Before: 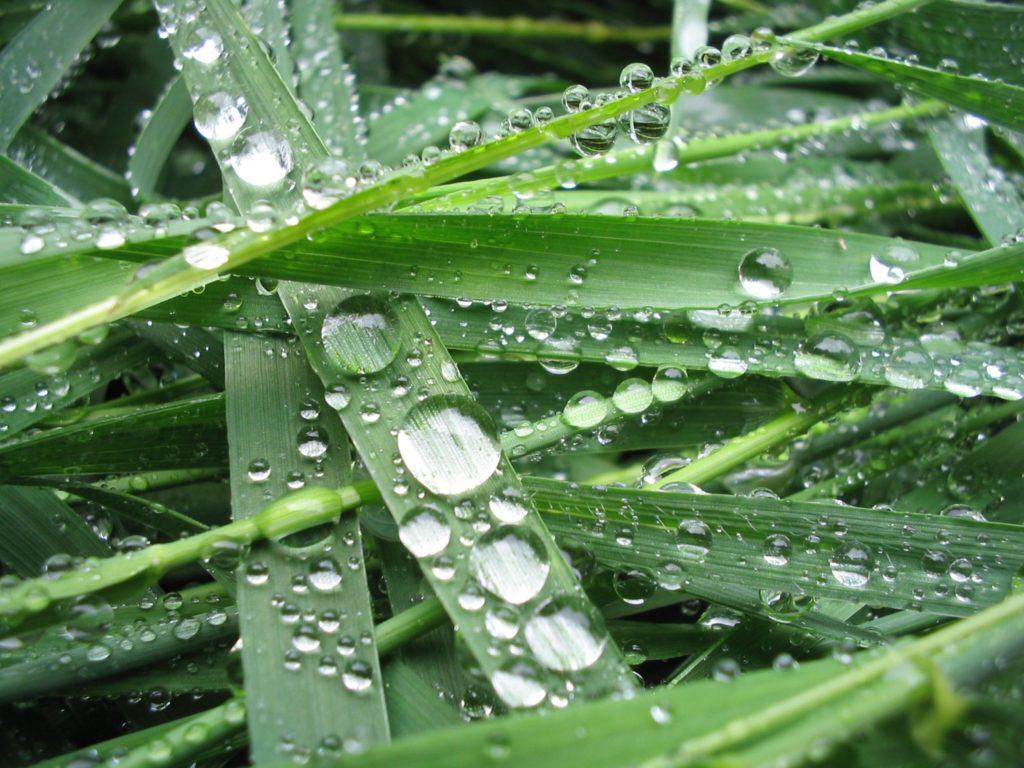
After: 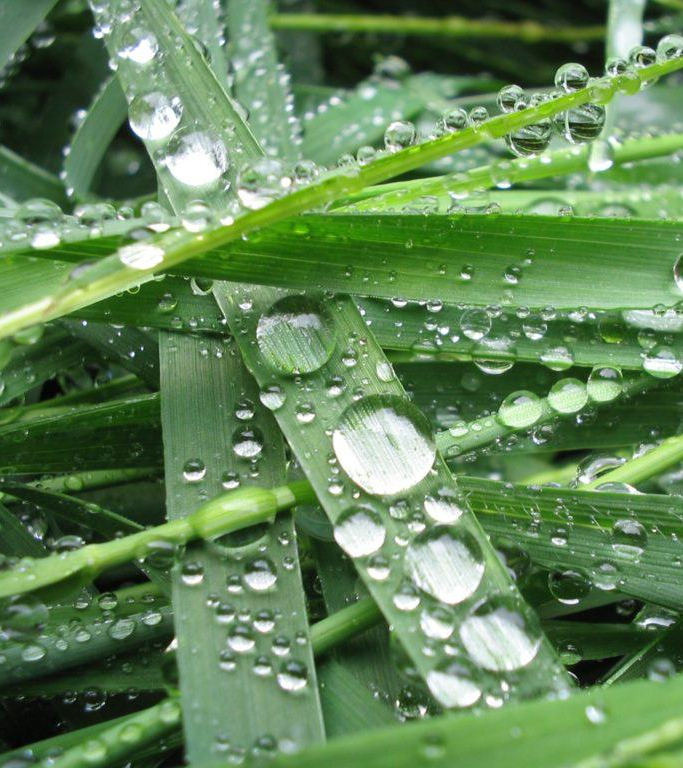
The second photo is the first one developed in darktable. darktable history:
crop and rotate: left 6.351%, right 26.869%
